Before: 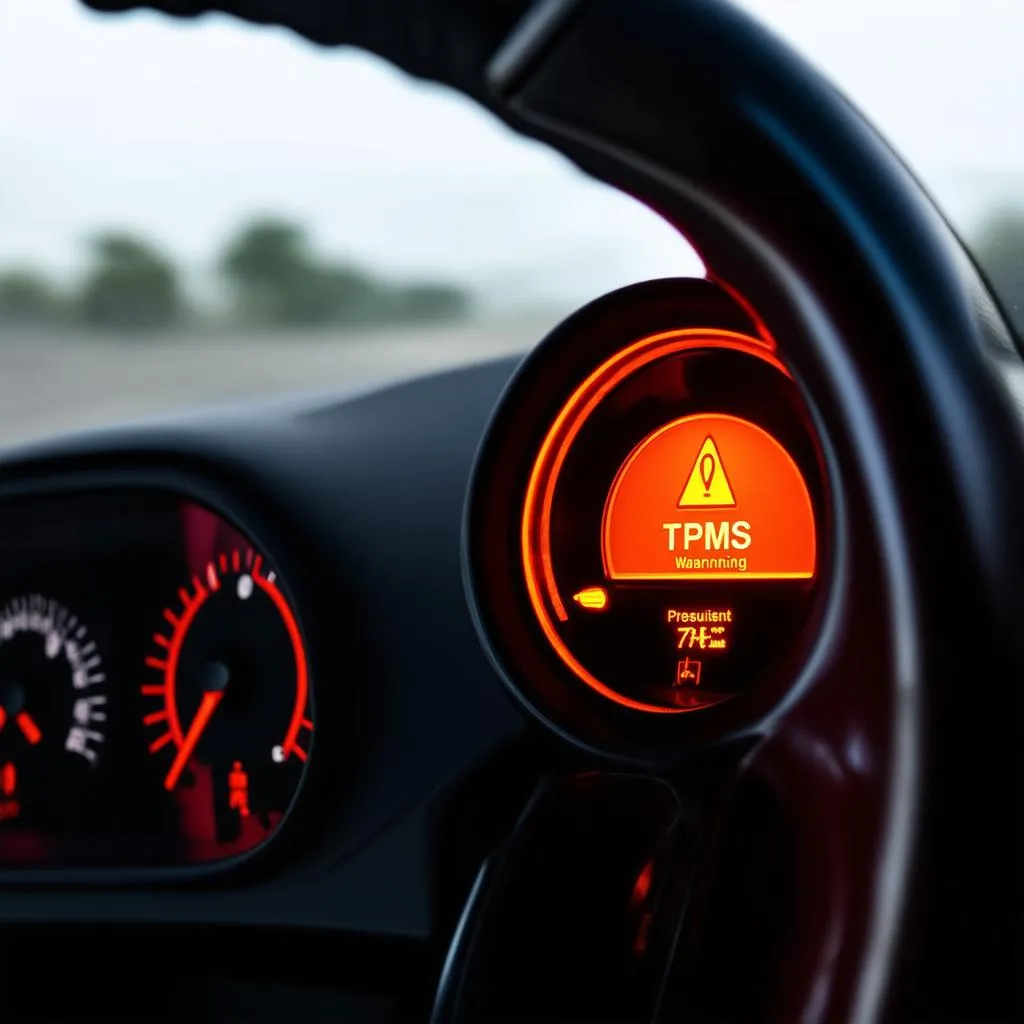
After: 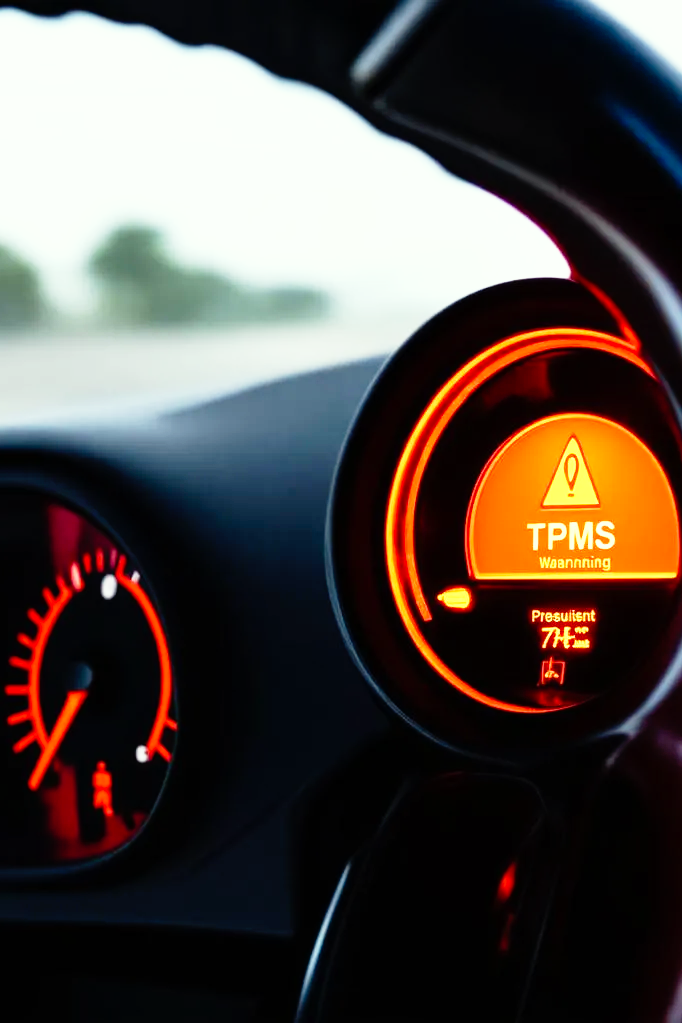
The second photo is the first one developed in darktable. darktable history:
base curve: curves: ch0 [(0, 0) (0.012, 0.01) (0.073, 0.168) (0.31, 0.711) (0.645, 0.957) (1, 1)], preserve colors none
color correction: highlights a* -2.66, highlights b* 2.48
crop and rotate: left 13.345%, right 19.986%
